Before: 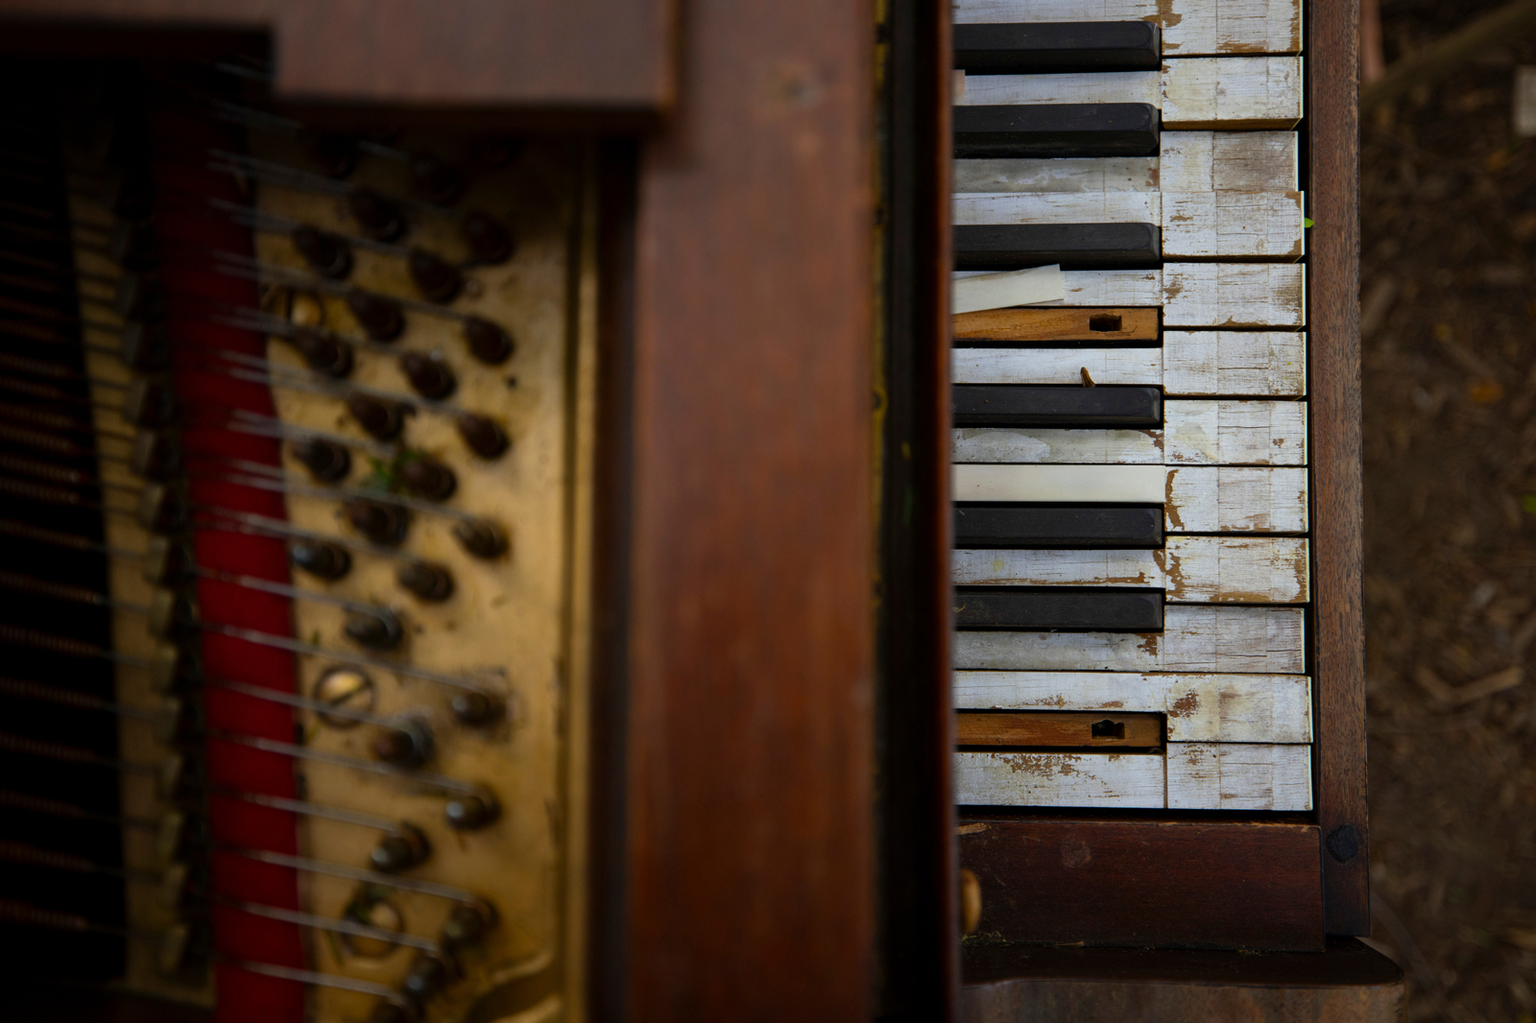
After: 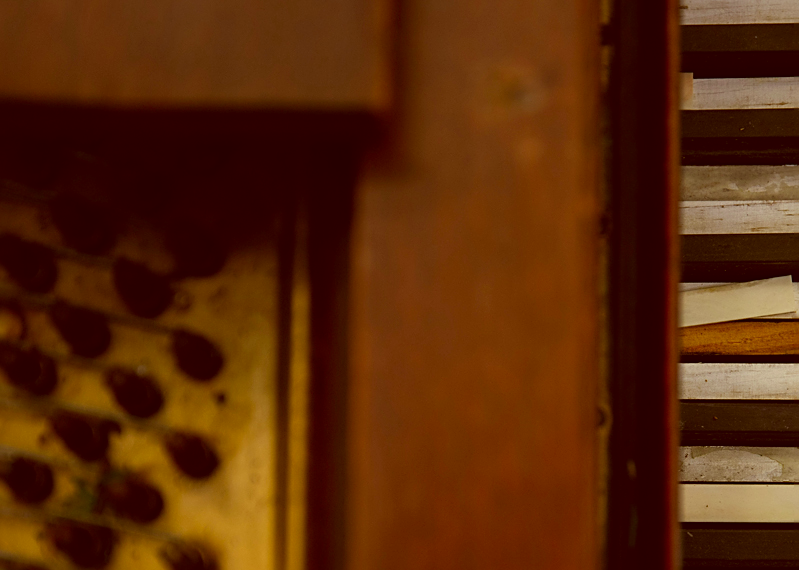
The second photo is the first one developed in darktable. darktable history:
crop: left 19.521%, right 30.514%, bottom 46.498%
sharpen: on, module defaults
exposure: exposure -0.153 EV, compensate highlight preservation false
color correction: highlights a* 1.05, highlights b* 24.83, shadows a* 16, shadows b* 24.77
